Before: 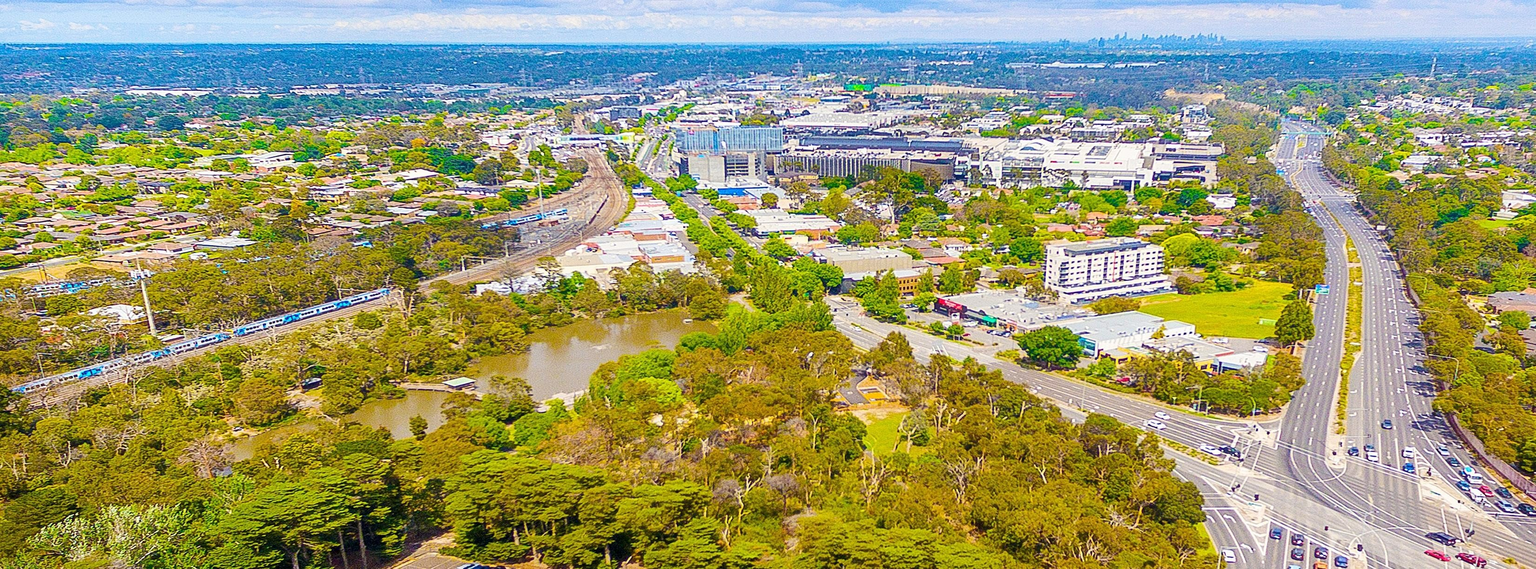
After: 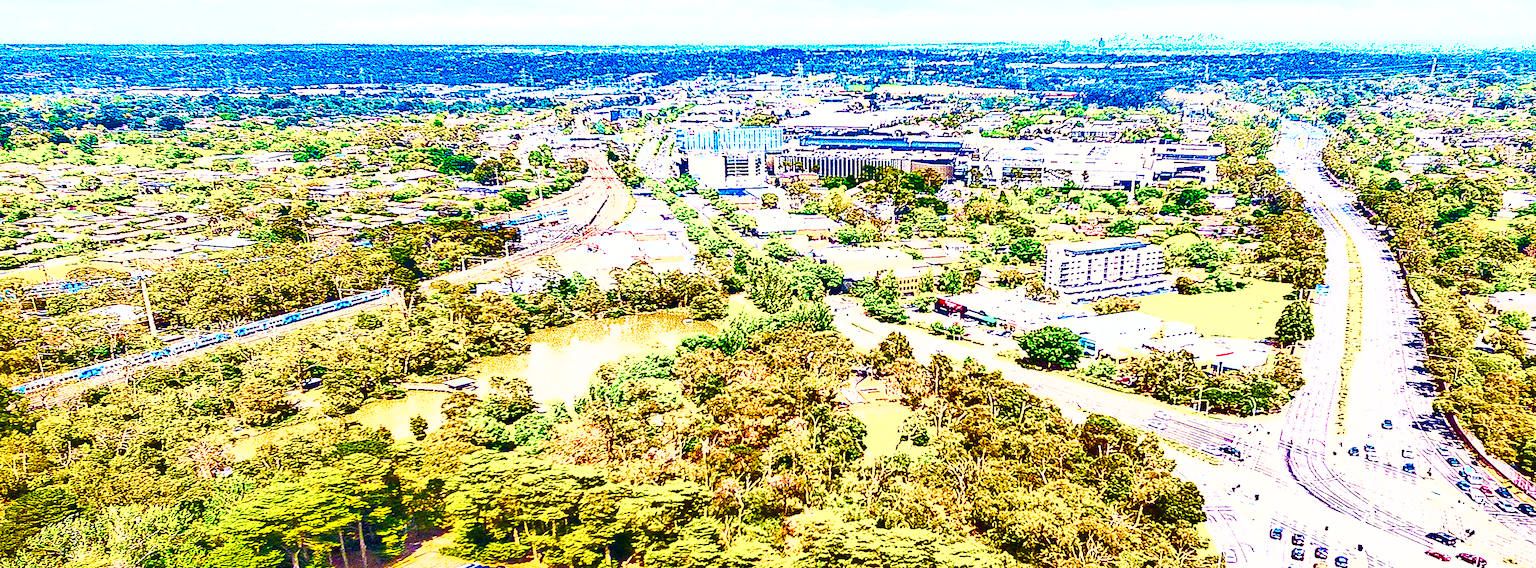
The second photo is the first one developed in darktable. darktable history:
exposure: black level correction 0, exposure 1.1 EV, compensate highlight preservation false
tone equalizer: -8 EV -0.773 EV, -7 EV -0.671 EV, -6 EV -0.573 EV, -5 EV -0.366 EV, -3 EV 0.382 EV, -2 EV 0.6 EV, -1 EV 0.686 EV, +0 EV 0.728 EV, smoothing diameter 24.9%, edges refinement/feathering 10.75, preserve details guided filter
shadows and highlights: shadows 20.91, highlights -82.19, soften with gaussian
color balance rgb: linear chroma grading › shadows 9.288%, linear chroma grading › highlights 10.266%, linear chroma grading › global chroma 14.623%, linear chroma grading › mid-tones 14.857%, perceptual saturation grading › global saturation 30.941%, global vibrance 20%
